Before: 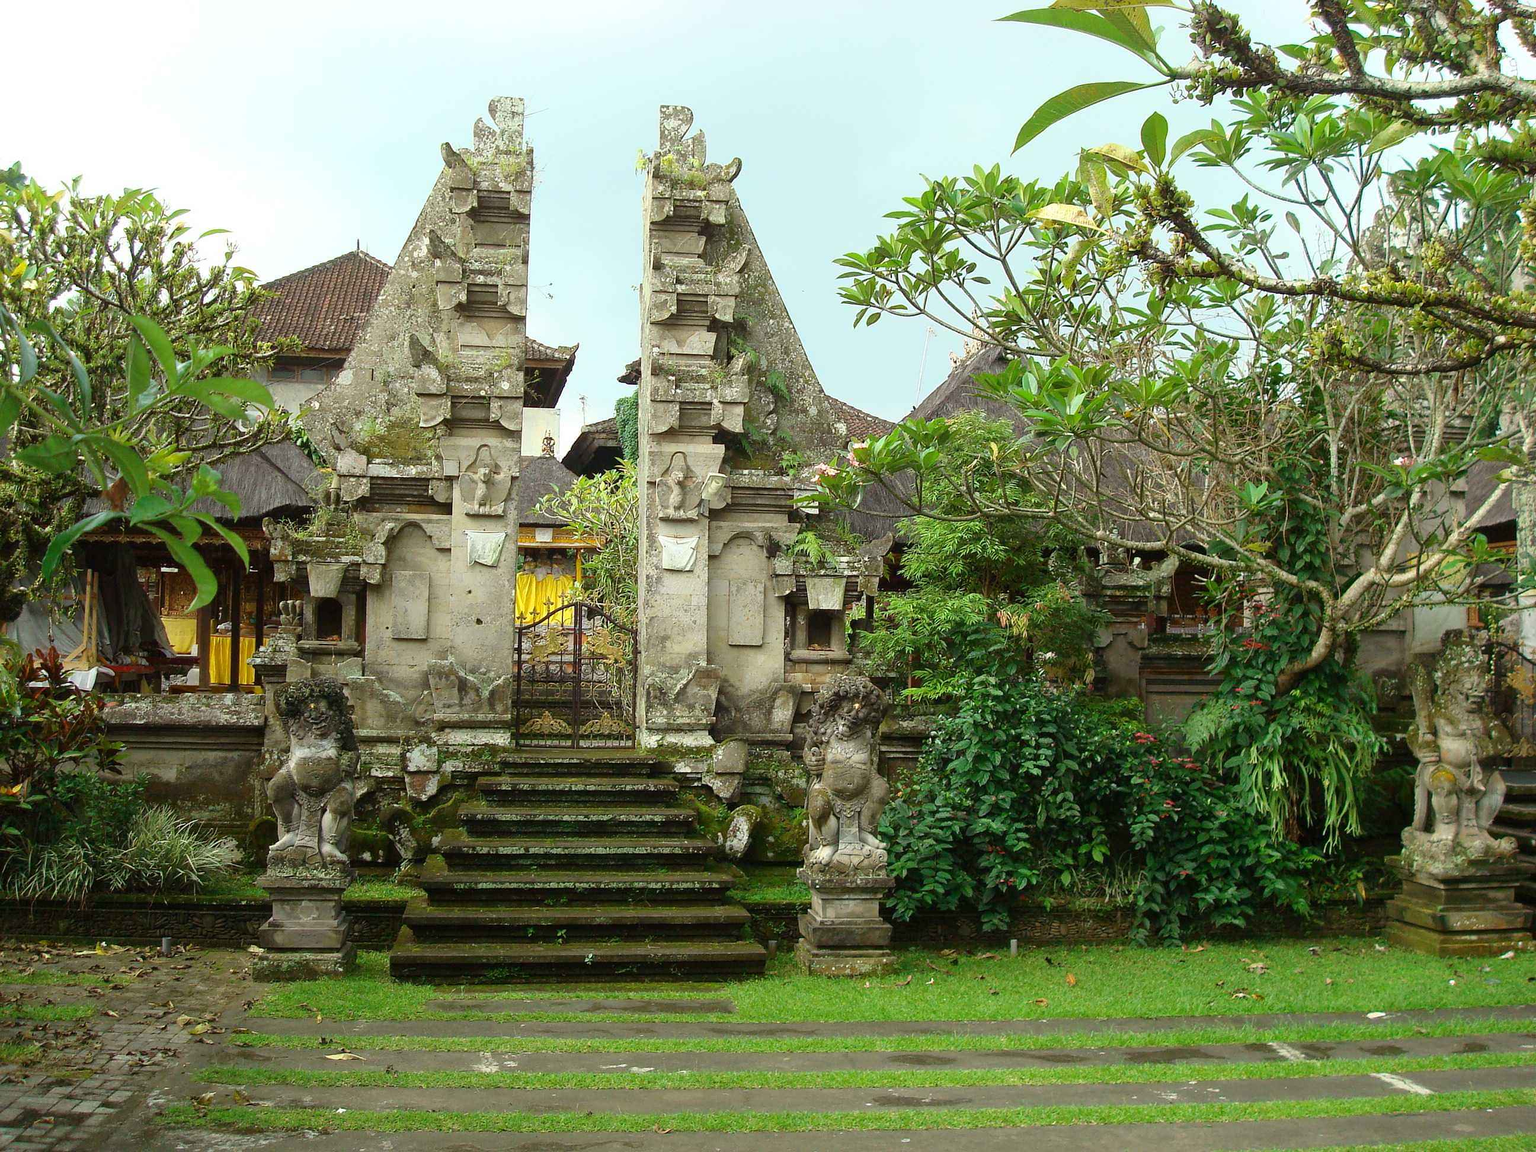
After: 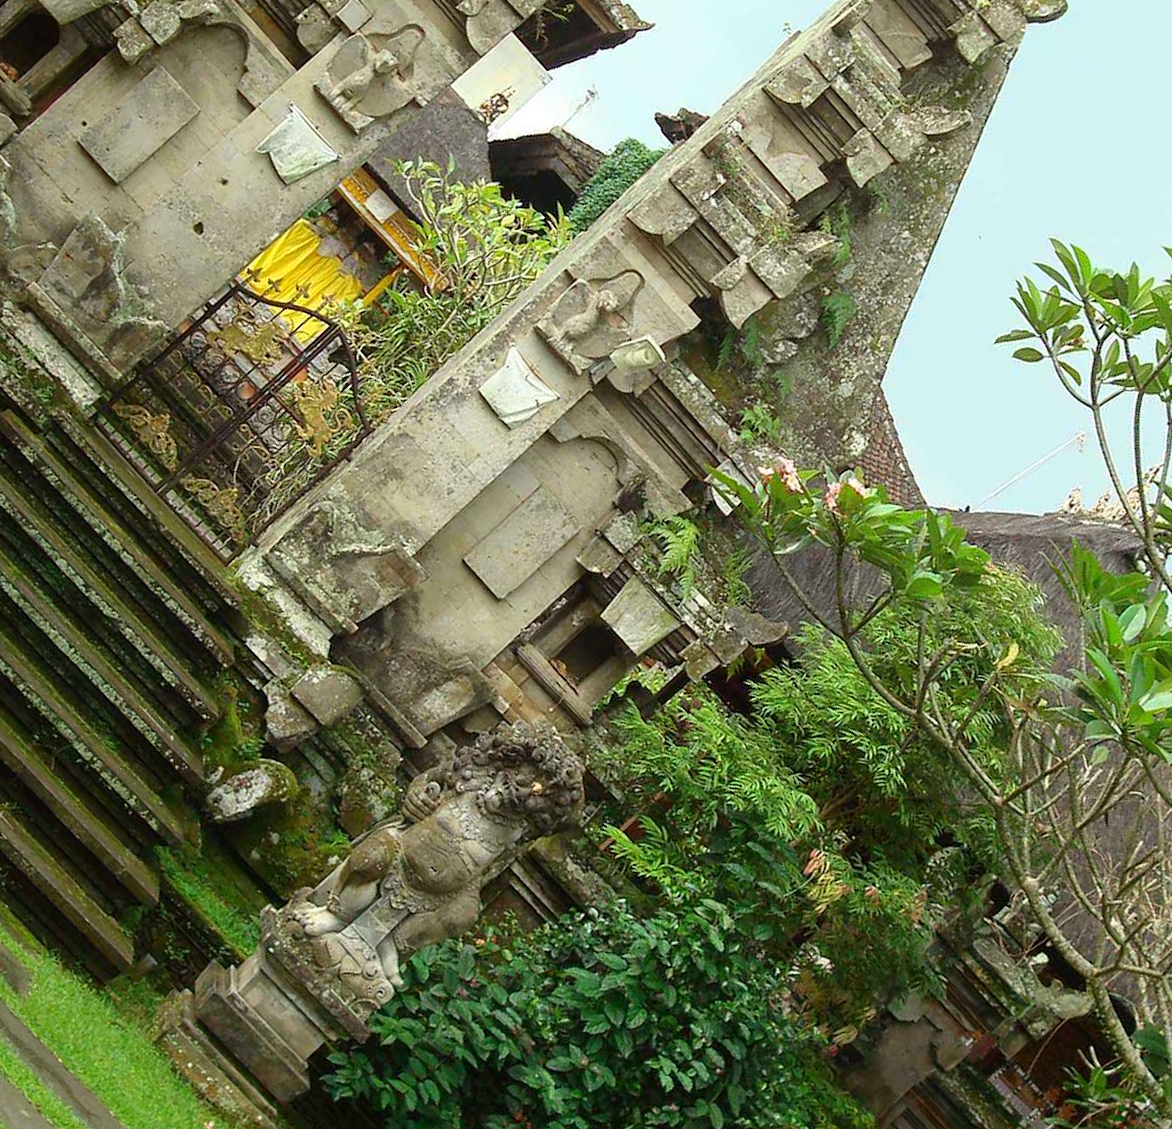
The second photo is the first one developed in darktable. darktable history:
crop and rotate: angle -46.24°, top 16.606%, right 0.795%, bottom 11.719%
